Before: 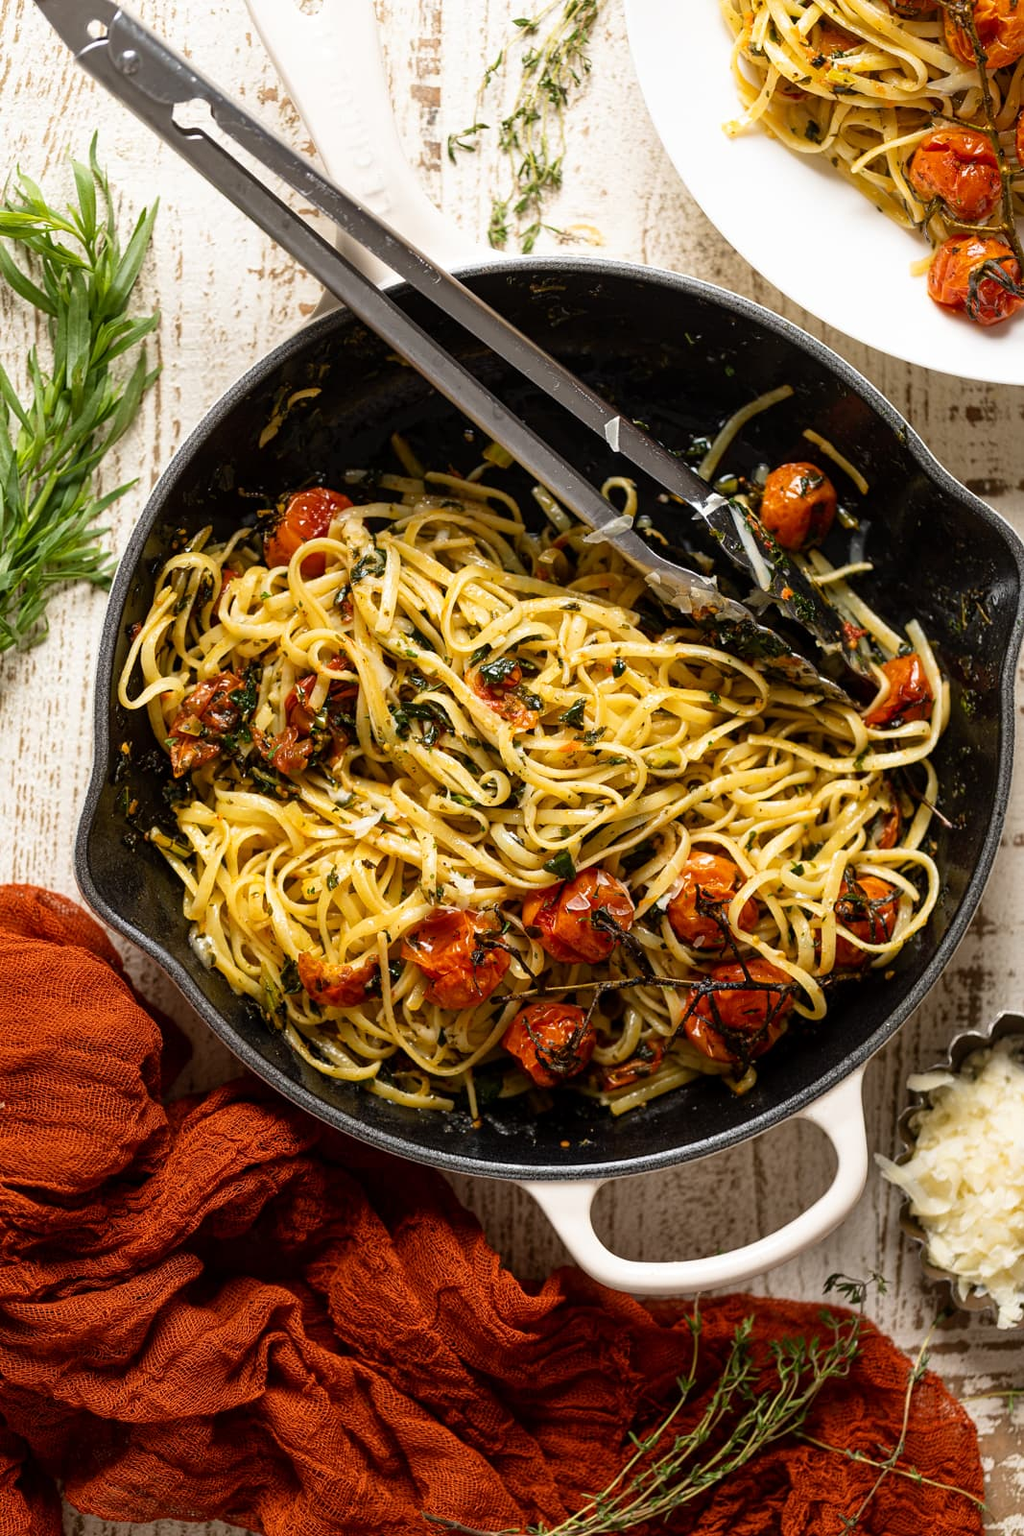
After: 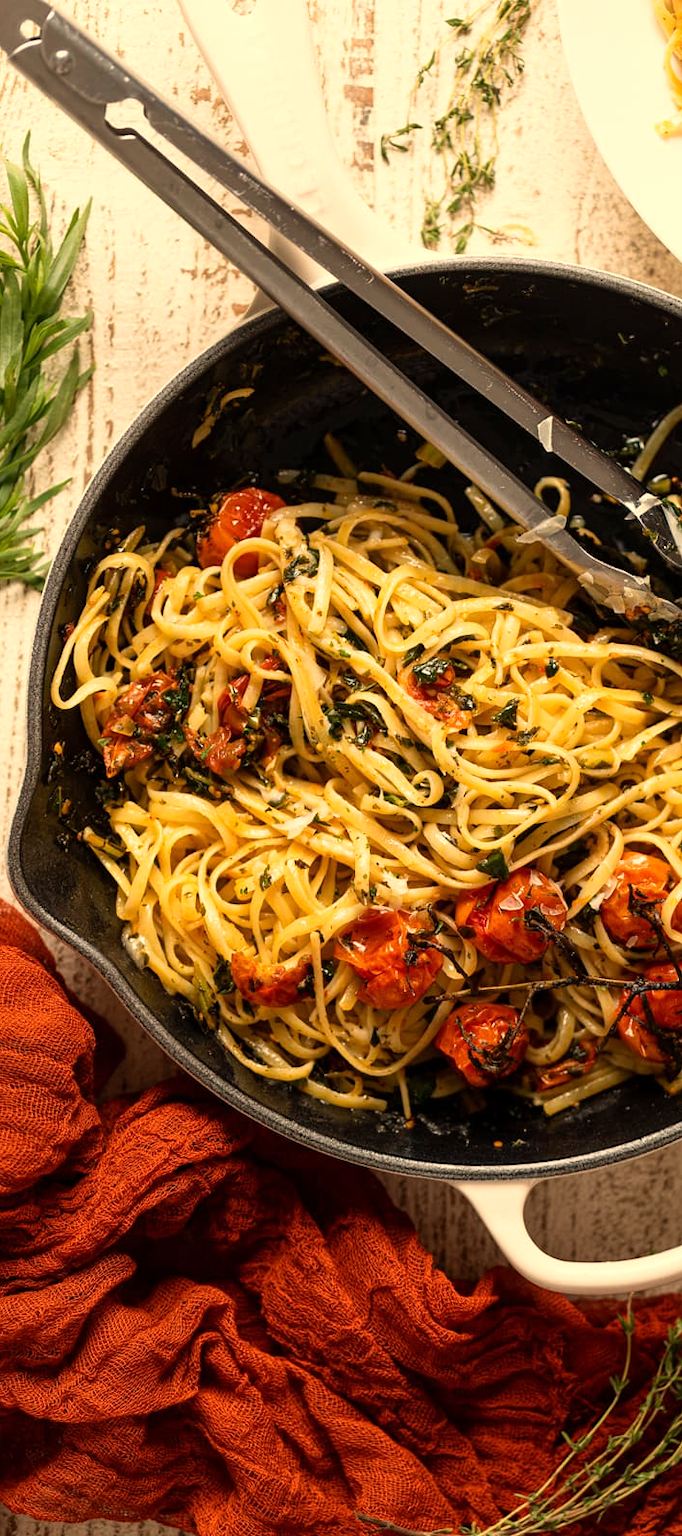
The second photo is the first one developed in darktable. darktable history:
crop and rotate: left 6.617%, right 26.717%
white balance: red 1.123, blue 0.83
